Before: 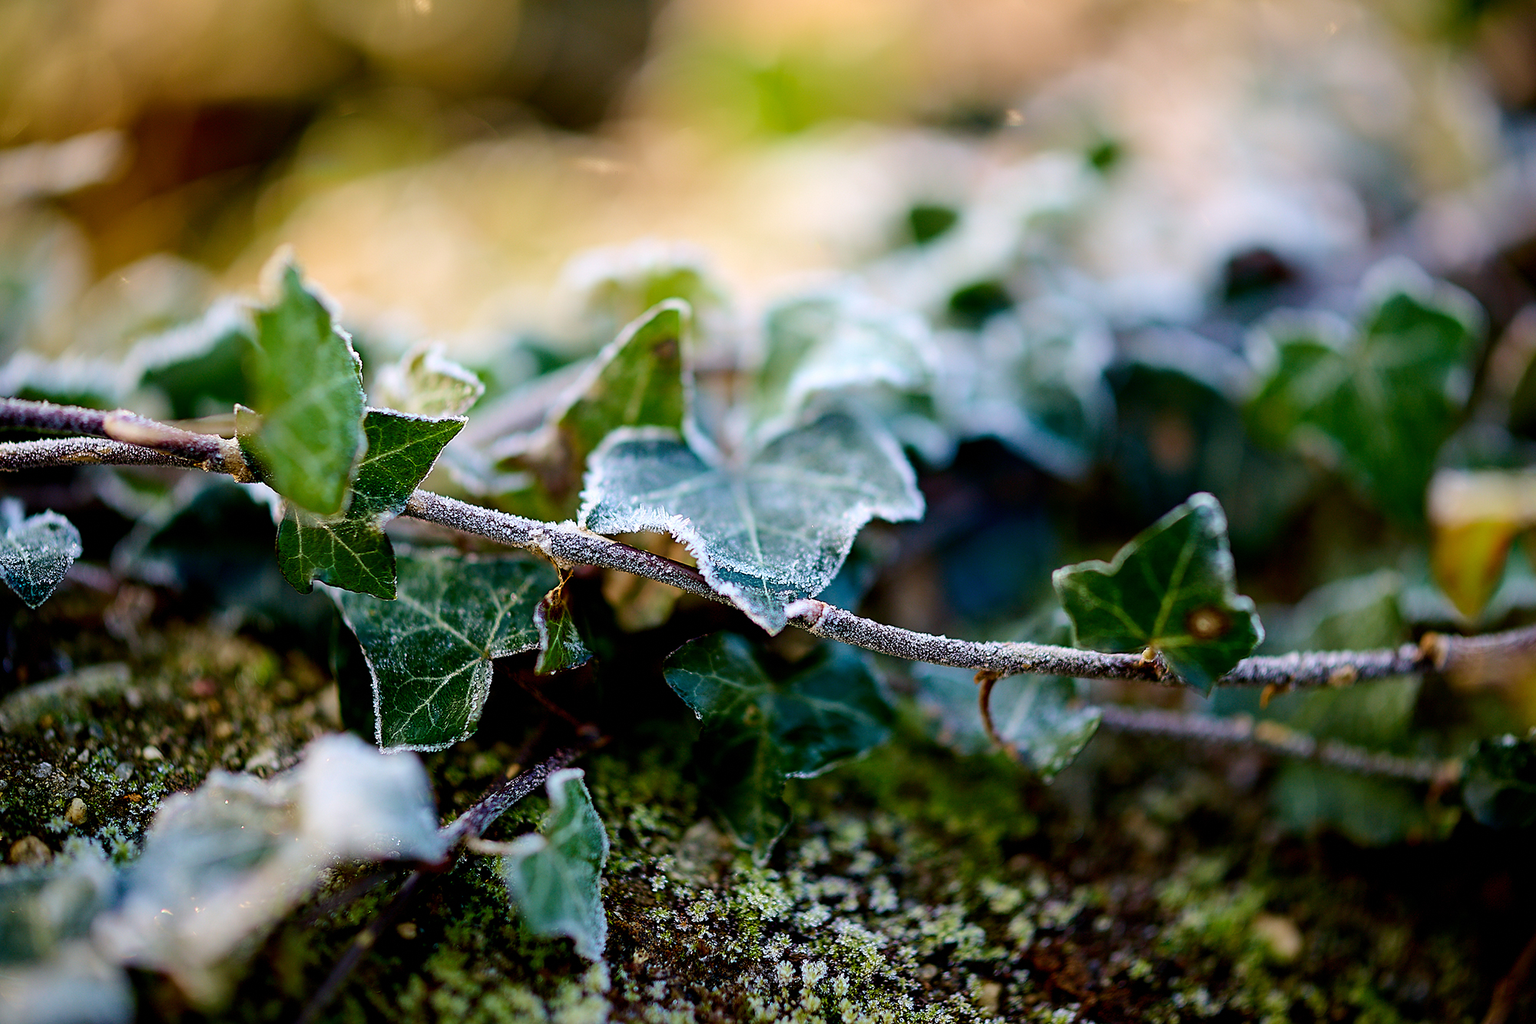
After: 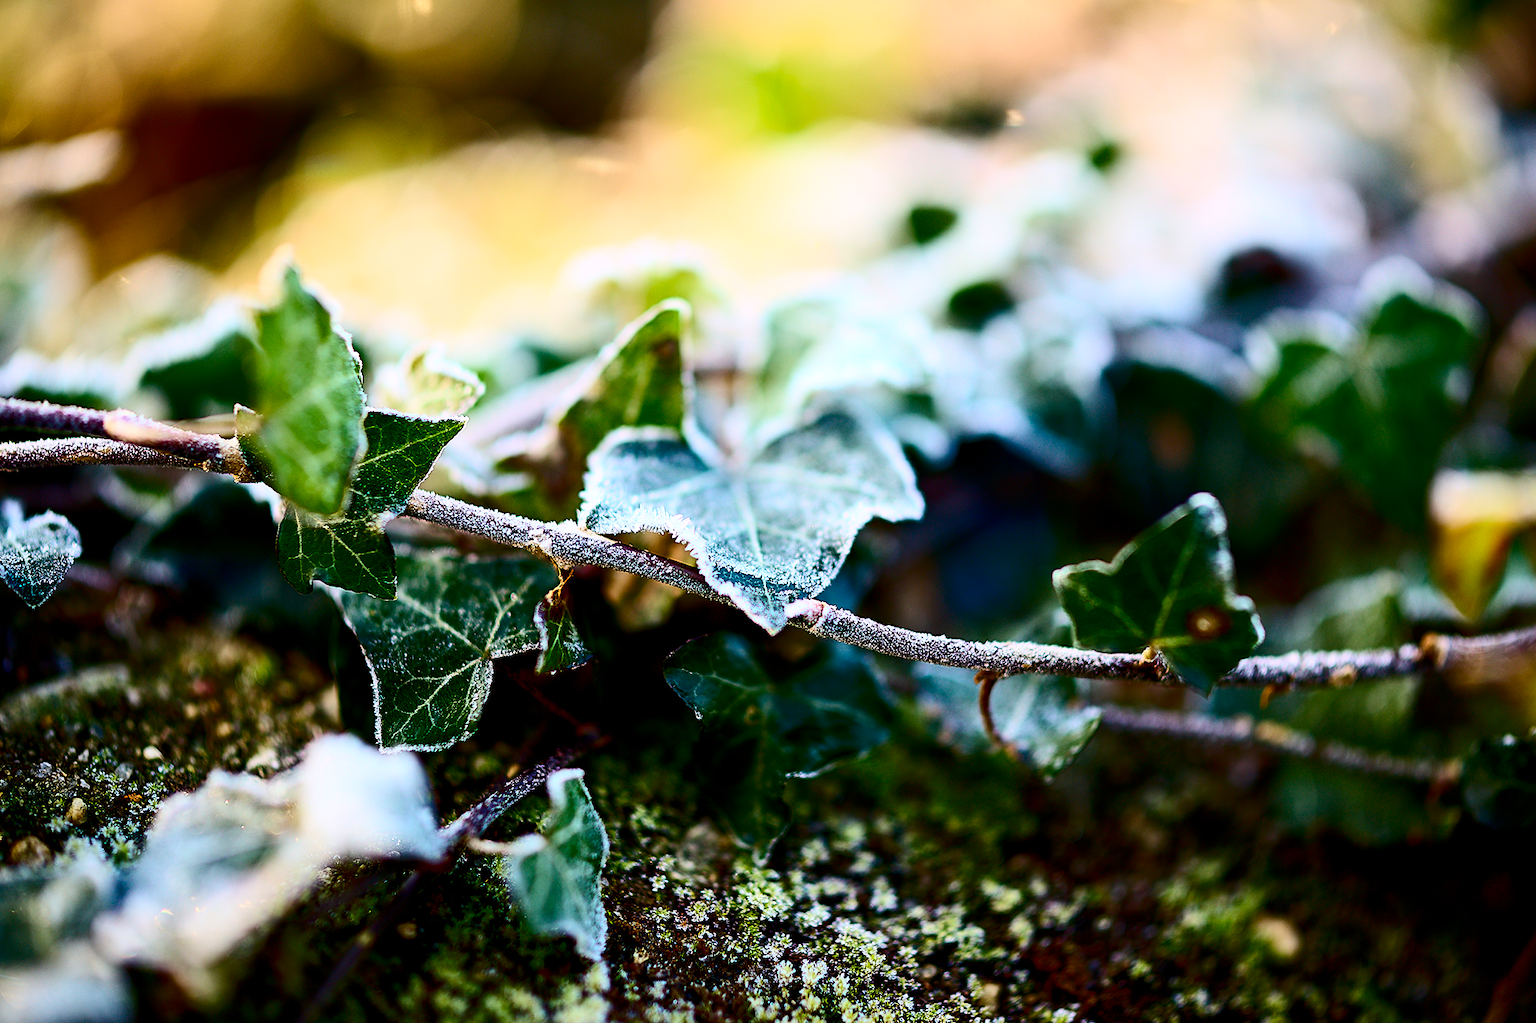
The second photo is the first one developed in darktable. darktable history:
contrast brightness saturation: contrast 0.399, brightness 0.103, saturation 0.211
